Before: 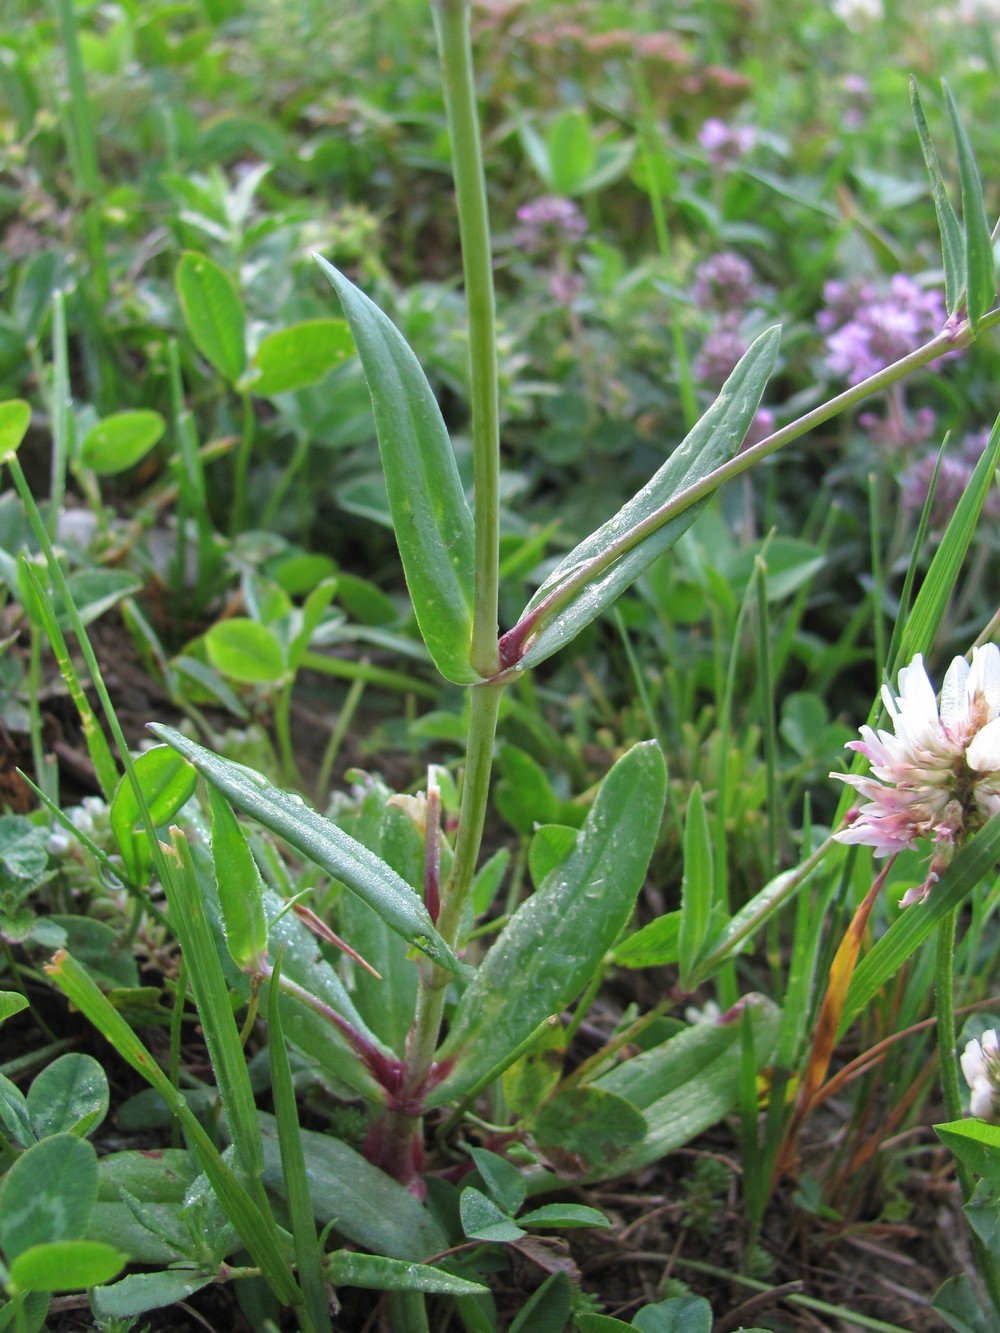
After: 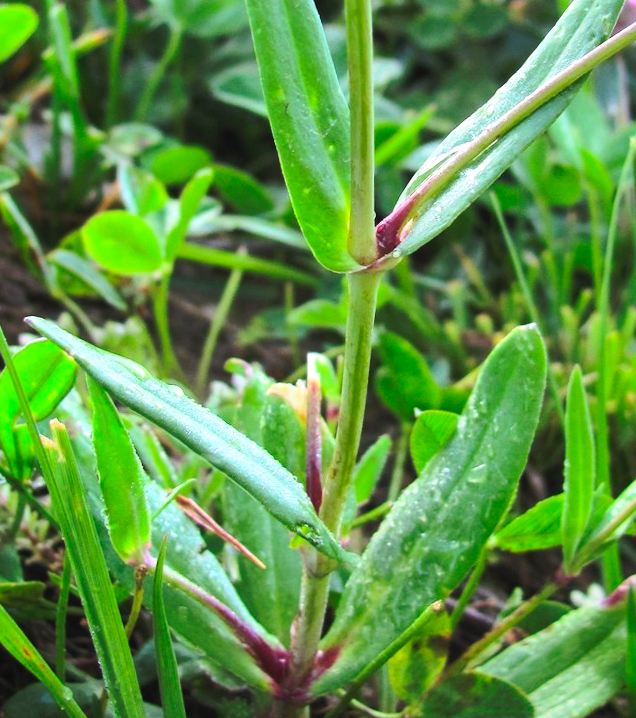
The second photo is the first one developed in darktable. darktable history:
contrast brightness saturation: contrast 0.24, brightness 0.26, saturation 0.39
rotate and perspective: rotation -1.17°, automatic cropping off
crop: left 13.312%, top 31.28%, right 24.627%, bottom 15.582%
tone curve: curves: ch0 [(0, 0) (0.003, 0.002) (0.011, 0.009) (0.025, 0.02) (0.044, 0.035) (0.069, 0.055) (0.1, 0.08) (0.136, 0.109) (0.177, 0.142) (0.224, 0.179) (0.277, 0.222) (0.335, 0.268) (0.399, 0.329) (0.468, 0.409) (0.543, 0.495) (0.623, 0.579) (0.709, 0.669) (0.801, 0.767) (0.898, 0.885) (1, 1)], preserve colors none
tone equalizer: -8 EV -0.417 EV, -7 EV -0.389 EV, -6 EV -0.333 EV, -5 EV -0.222 EV, -3 EV 0.222 EV, -2 EV 0.333 EV, -1 EV 0.389 EV, +0 EV 0.417 EV, edges refinement/feathering 500, mask exposure compensation -1.57 EV, preserve details no
